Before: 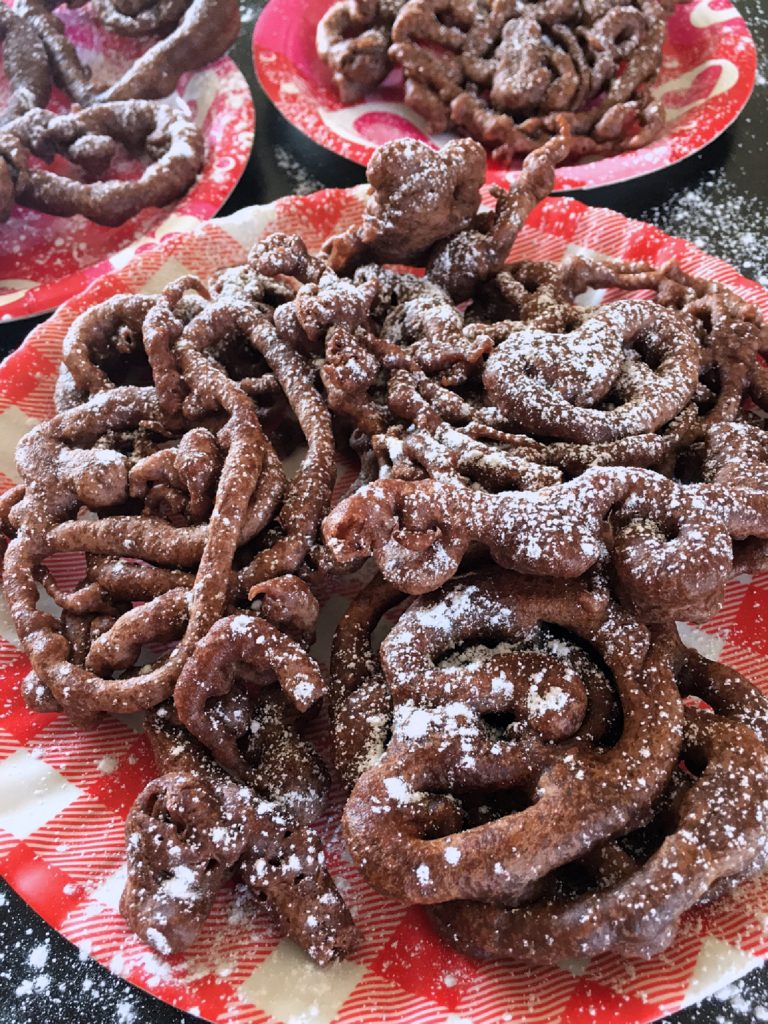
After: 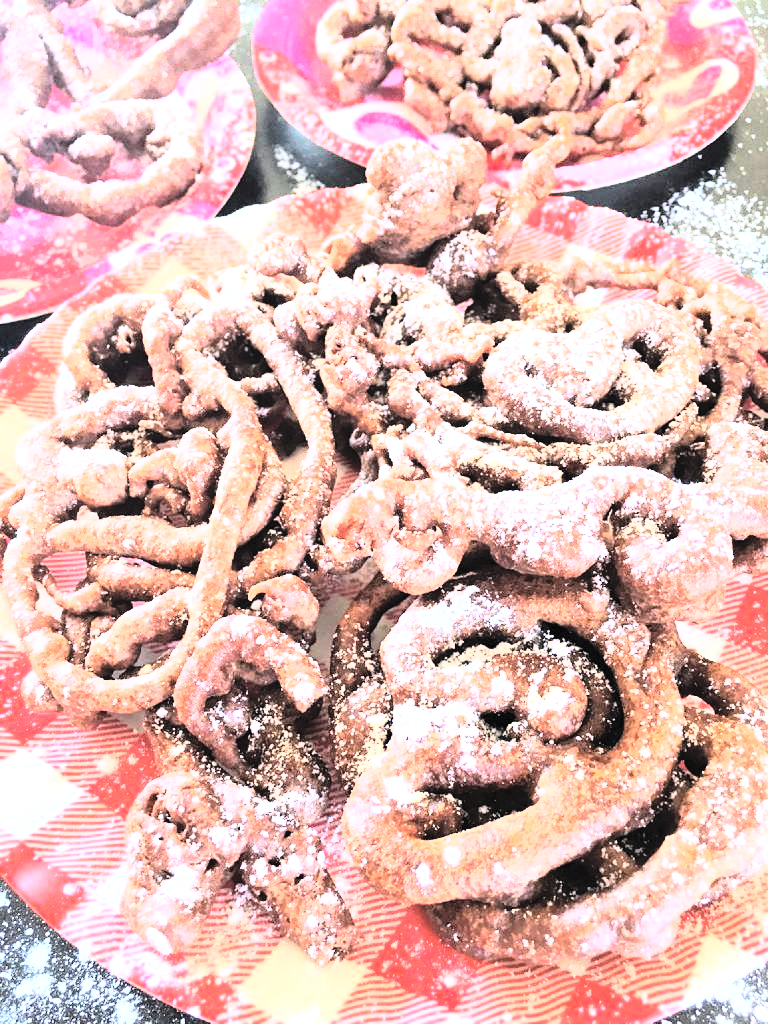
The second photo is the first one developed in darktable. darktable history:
contrast brightness saturation: brightness 0.28
rgb curve: curves: ch0 [(0, 0) (0.21, 0.15) (0.24, 0.21) (0.5, 0.75) (0.75, 0.96) (0.89, 0.99) (1, 1)]; ch1 [(0, 0.02) (0.21, 0.13) (0.25, 0.2) (0.5, 0.67) (0.75, 0.9) (0.89, 0.97) (1, 1)]; ch2 [(0, 0.02) (0.21, 0.13) (0.25, 0.2) (0.5, 0.67) (0.75, 0.9) (0.89, 0.97) (1, 1)], compensate middle gray true
exposure: black level correction 0, exposure 1.625 EV, compensate exposure bias true, compensate highlight preservation false
